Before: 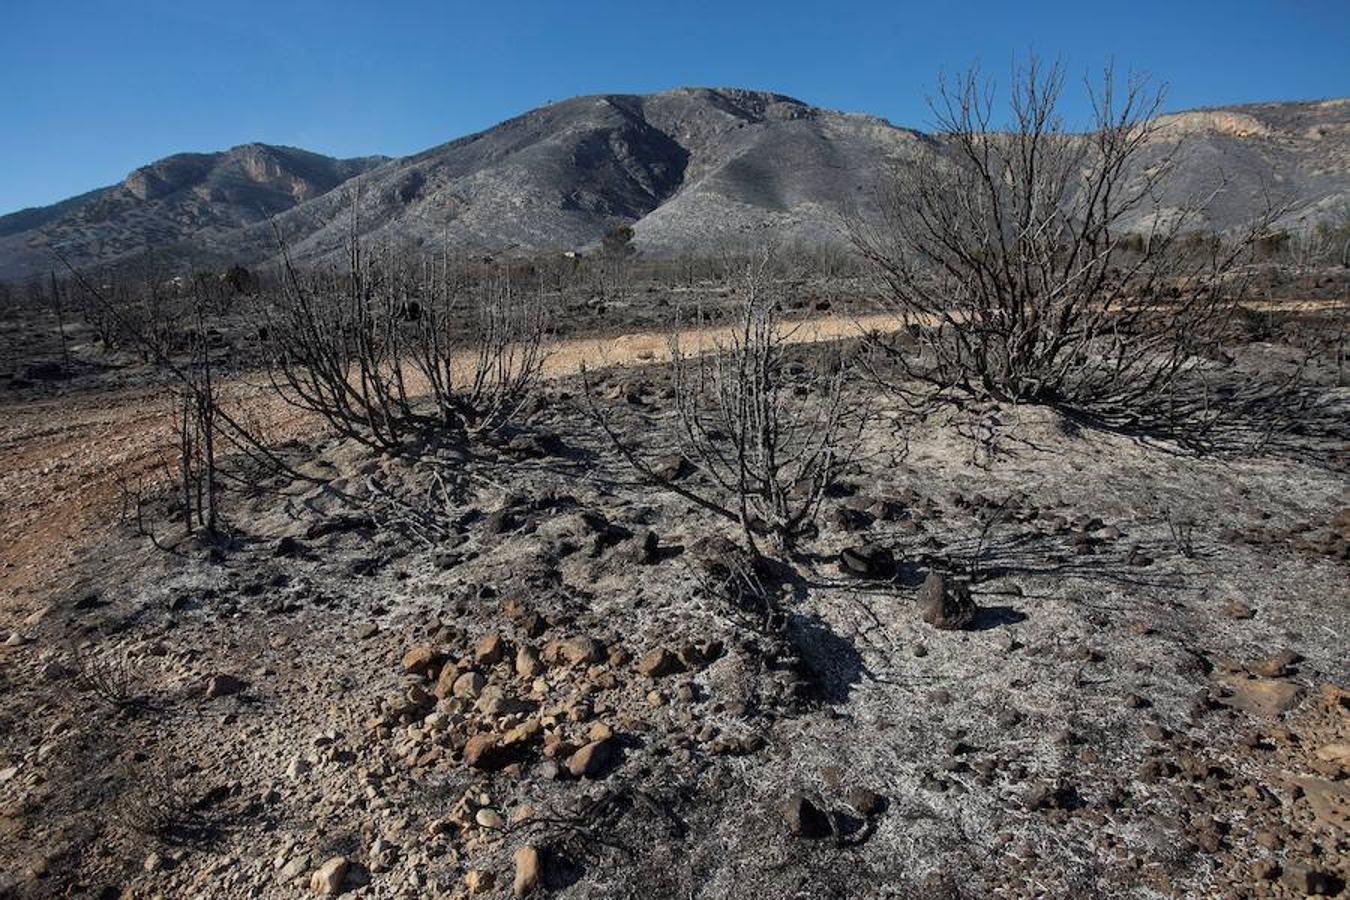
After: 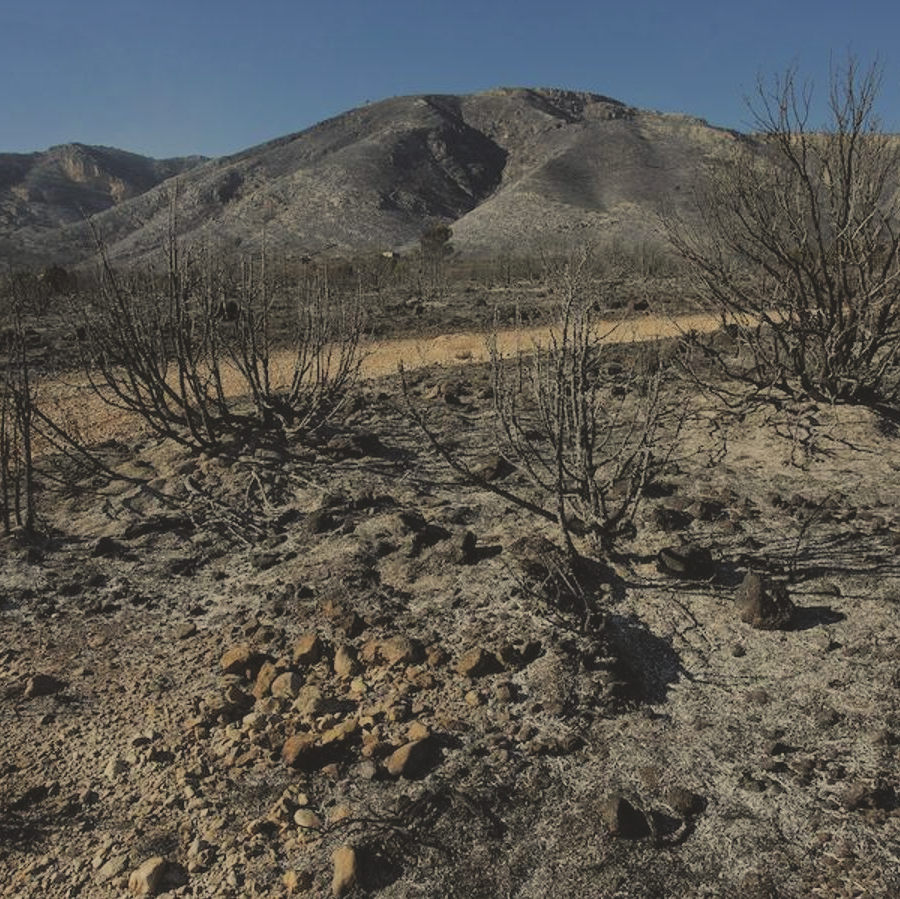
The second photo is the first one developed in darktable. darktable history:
crop and rotate: left 13.537%, right 19.796%
filmic rgb: black relative exposure -7.65 EV, white relative exposure 4.56 EV, hardness 3.61
color correction: highlights a* 1.39, highlights b* 17.83
exposure: black level correction -0.036, exposure -0.497 EV, compensate highlight preservation false
